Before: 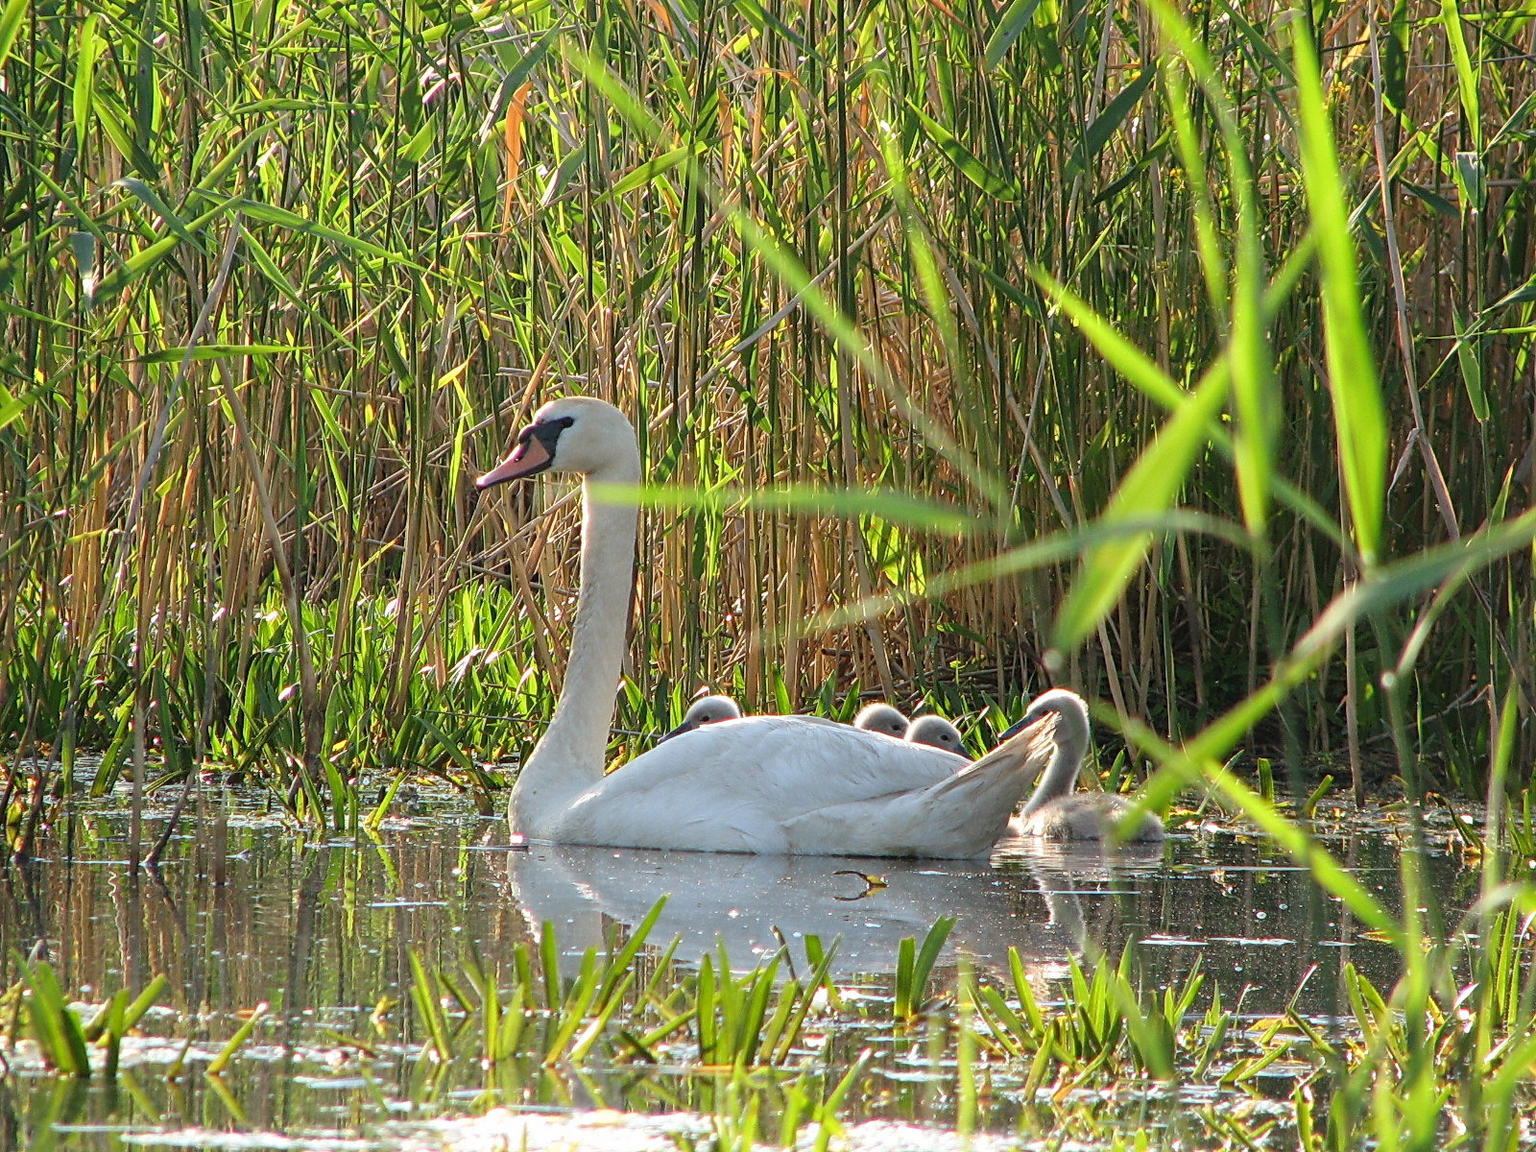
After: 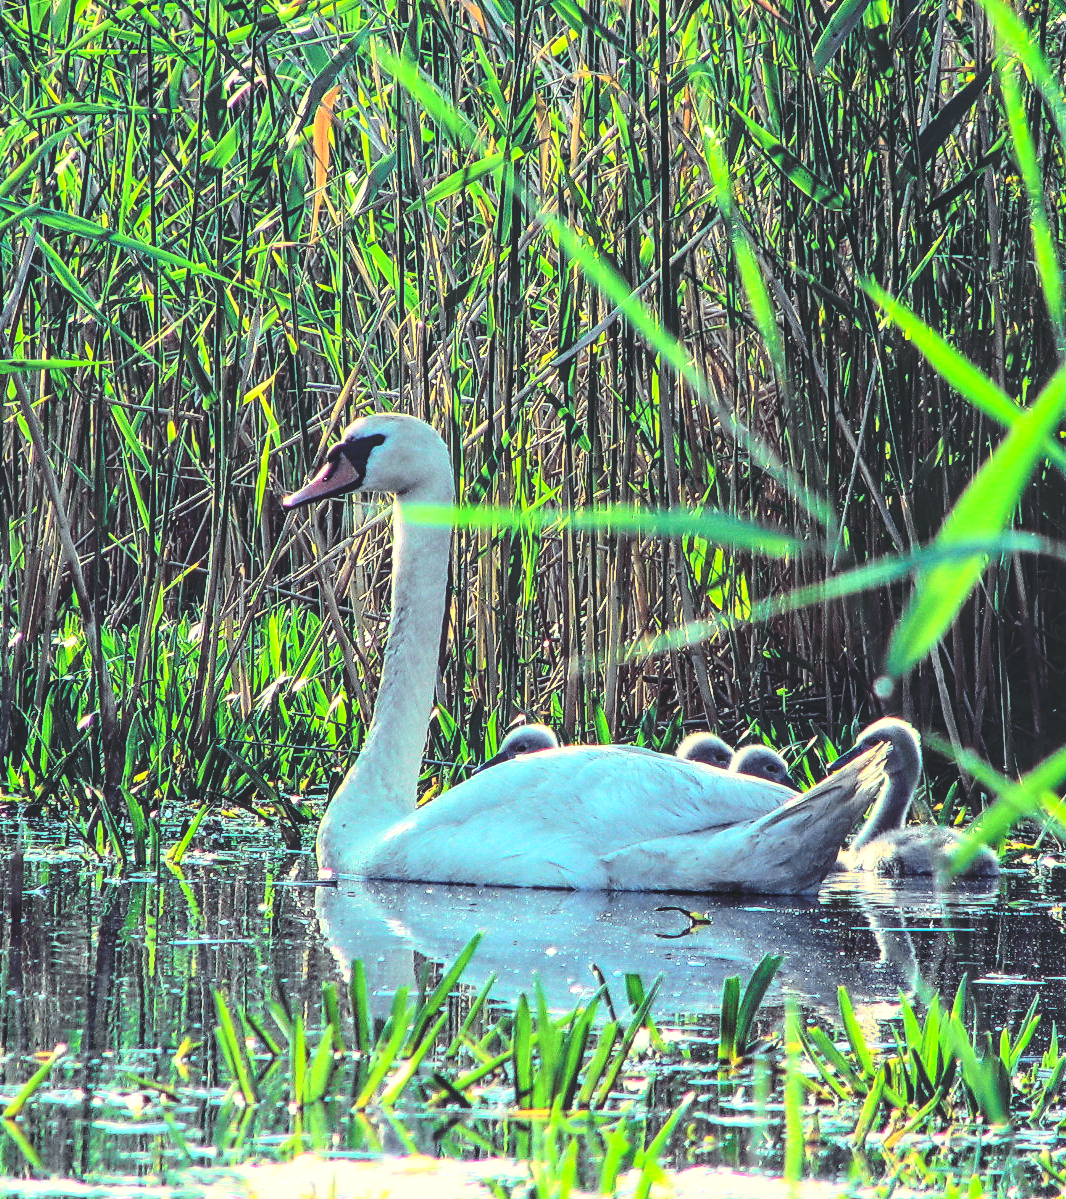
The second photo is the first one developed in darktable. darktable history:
rgb curve: curves: ch0 [(0, 0.186) (0.314, 0.284) (0.576, 0.466) (0.805, 0.691) (0.936, 0.886)]; ch1 [(0, 0.186) (0.314, 0.284) (0.581, 0.534) (0.771, 0.746) (0.936, 0.958)]; ch2 [(0, 0.216) (0.275, 0.39) (1, 1)], mode RGB, independent channels, compensate middle gray true, preserve colors none
white balance: red 1.004, blue 1.024
tone equalizer: -8 EV -0.75 EV, -7 EV -0.7 EV, -6 EV -0.6 EV, -5 EV -0.4 EV, -3 EV 0.4 EV, -2 EV 0.6 EV, -1 EV 0.7 EV, +0 EV 0.75 EV, edges refinement/feathering 500, mask exposure compensation -1.57 EV, preserve details no
local contrast: detail 130%
exposure: exposure -0.151 EV, compensate highlight preservation false
crop and rotate: left 13.409%, right 19.924%
tone curve: curves: ch0 [(0, 0.026) (0.058, 0.049) (0.246, 0.214) (0.437, 0.498) (0.55, 0.644) (0.657, 0.767) (0.822, 0.9) (1, 0.961)]; ch1 [(0, 0) (0.346, 0.307) (0.408, 0.369) (0.453, 0.457) (0.476, 0.489) (0.502, 0.493) (0.521, 0.515) (0.537, 0.531) (0.612, 0.641) (0.676, 0.728) (1, 1)]; ch2 [(0, 0) (0.346, 0.34) (0.434, 0.46) (0.485, 0.494) (0.5, 0.494) (0.511, 0.504) (0.537, 0.551) (0.579, 0.599) (0.625, 0.686) (1, 1)], color space Lab, independent channels, preserve colors none
